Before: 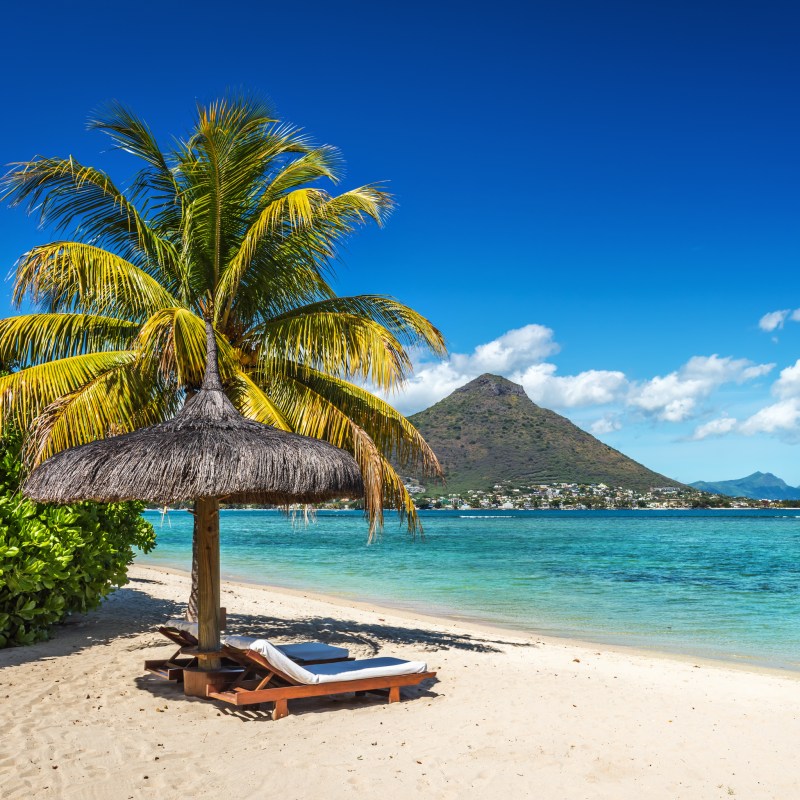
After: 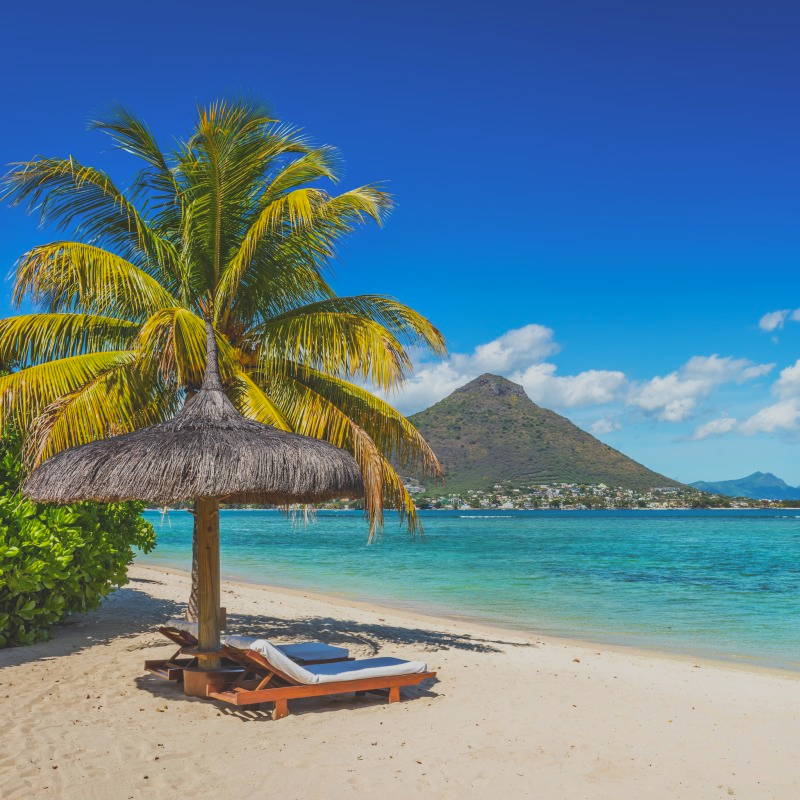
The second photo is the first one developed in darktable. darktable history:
contrast brightness saturation: contrast -0.292
